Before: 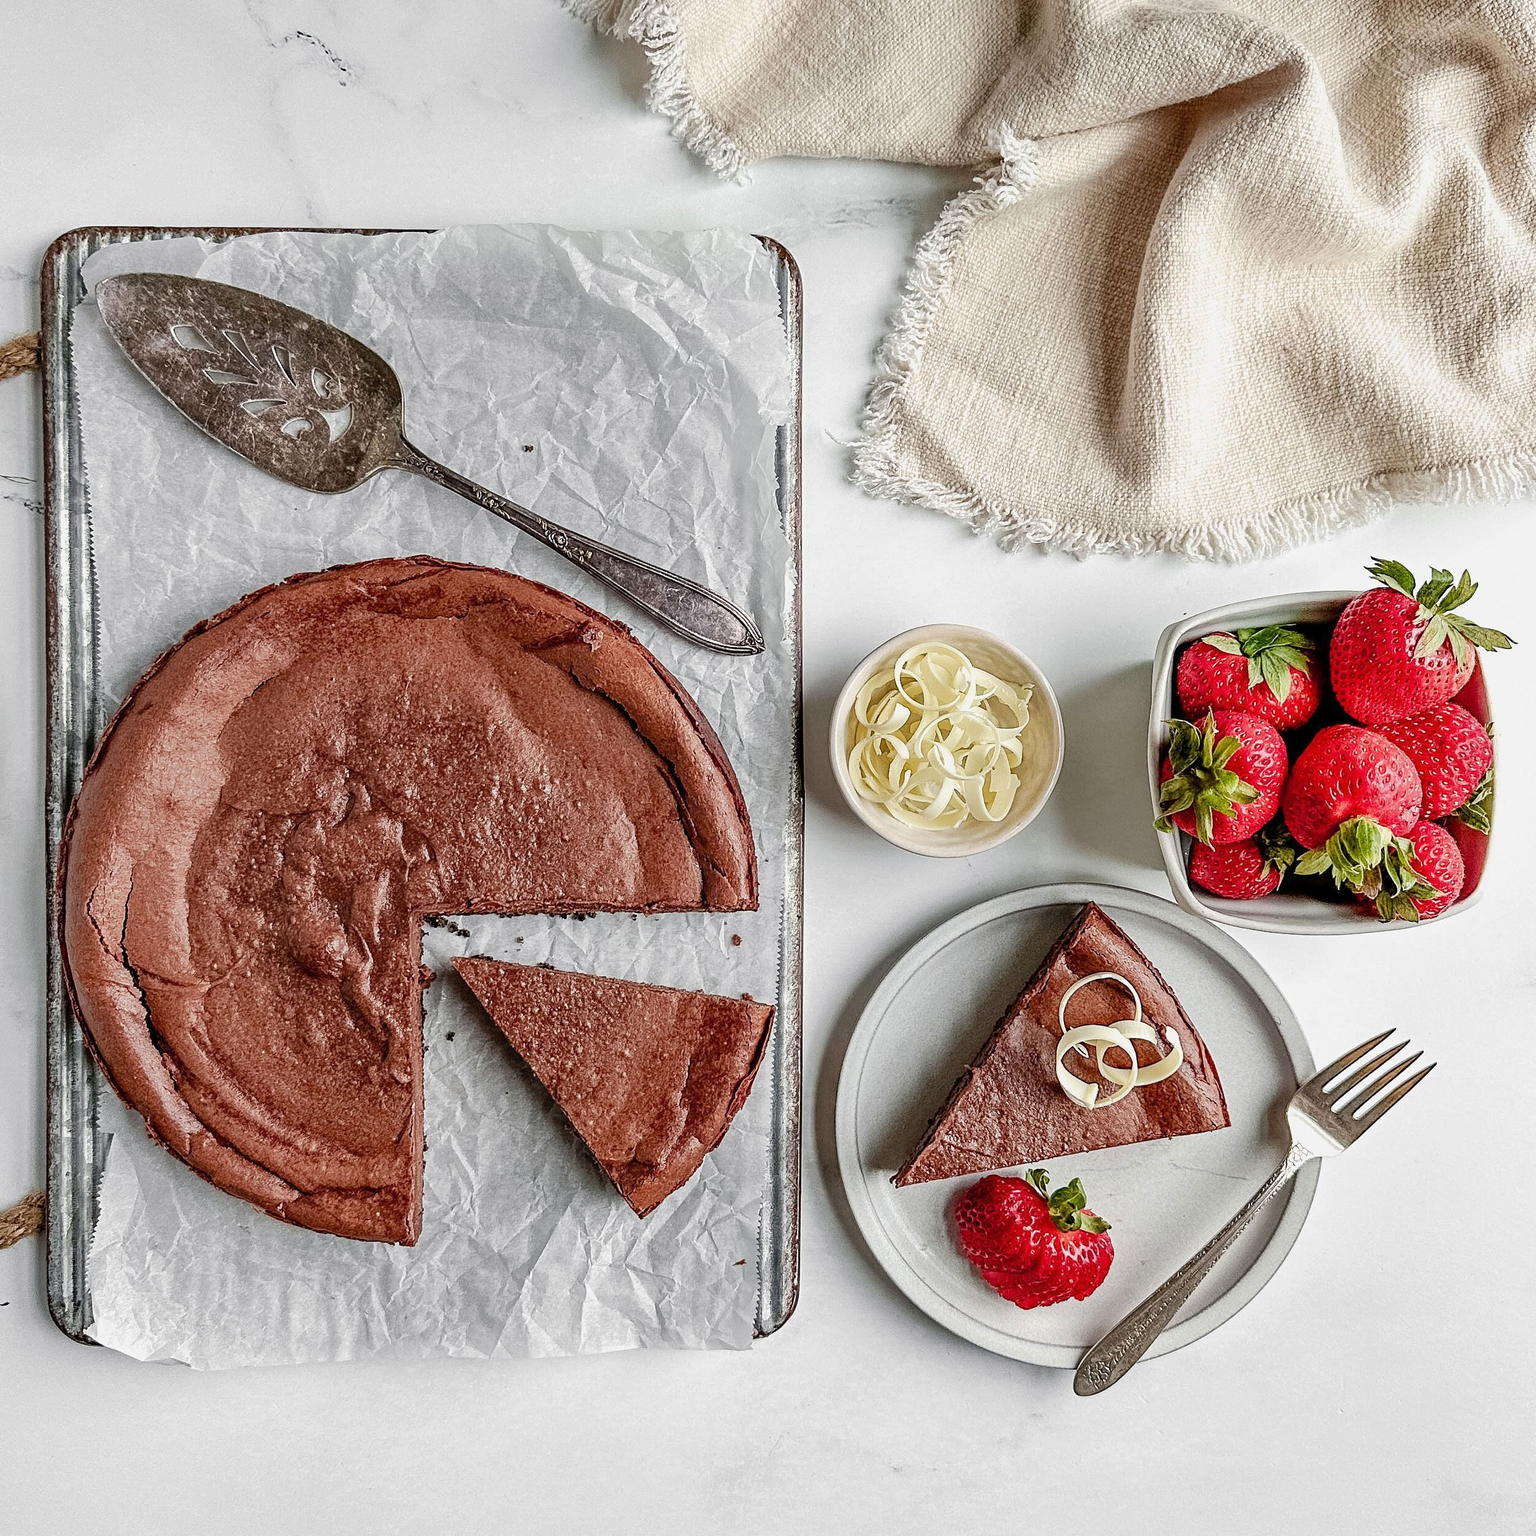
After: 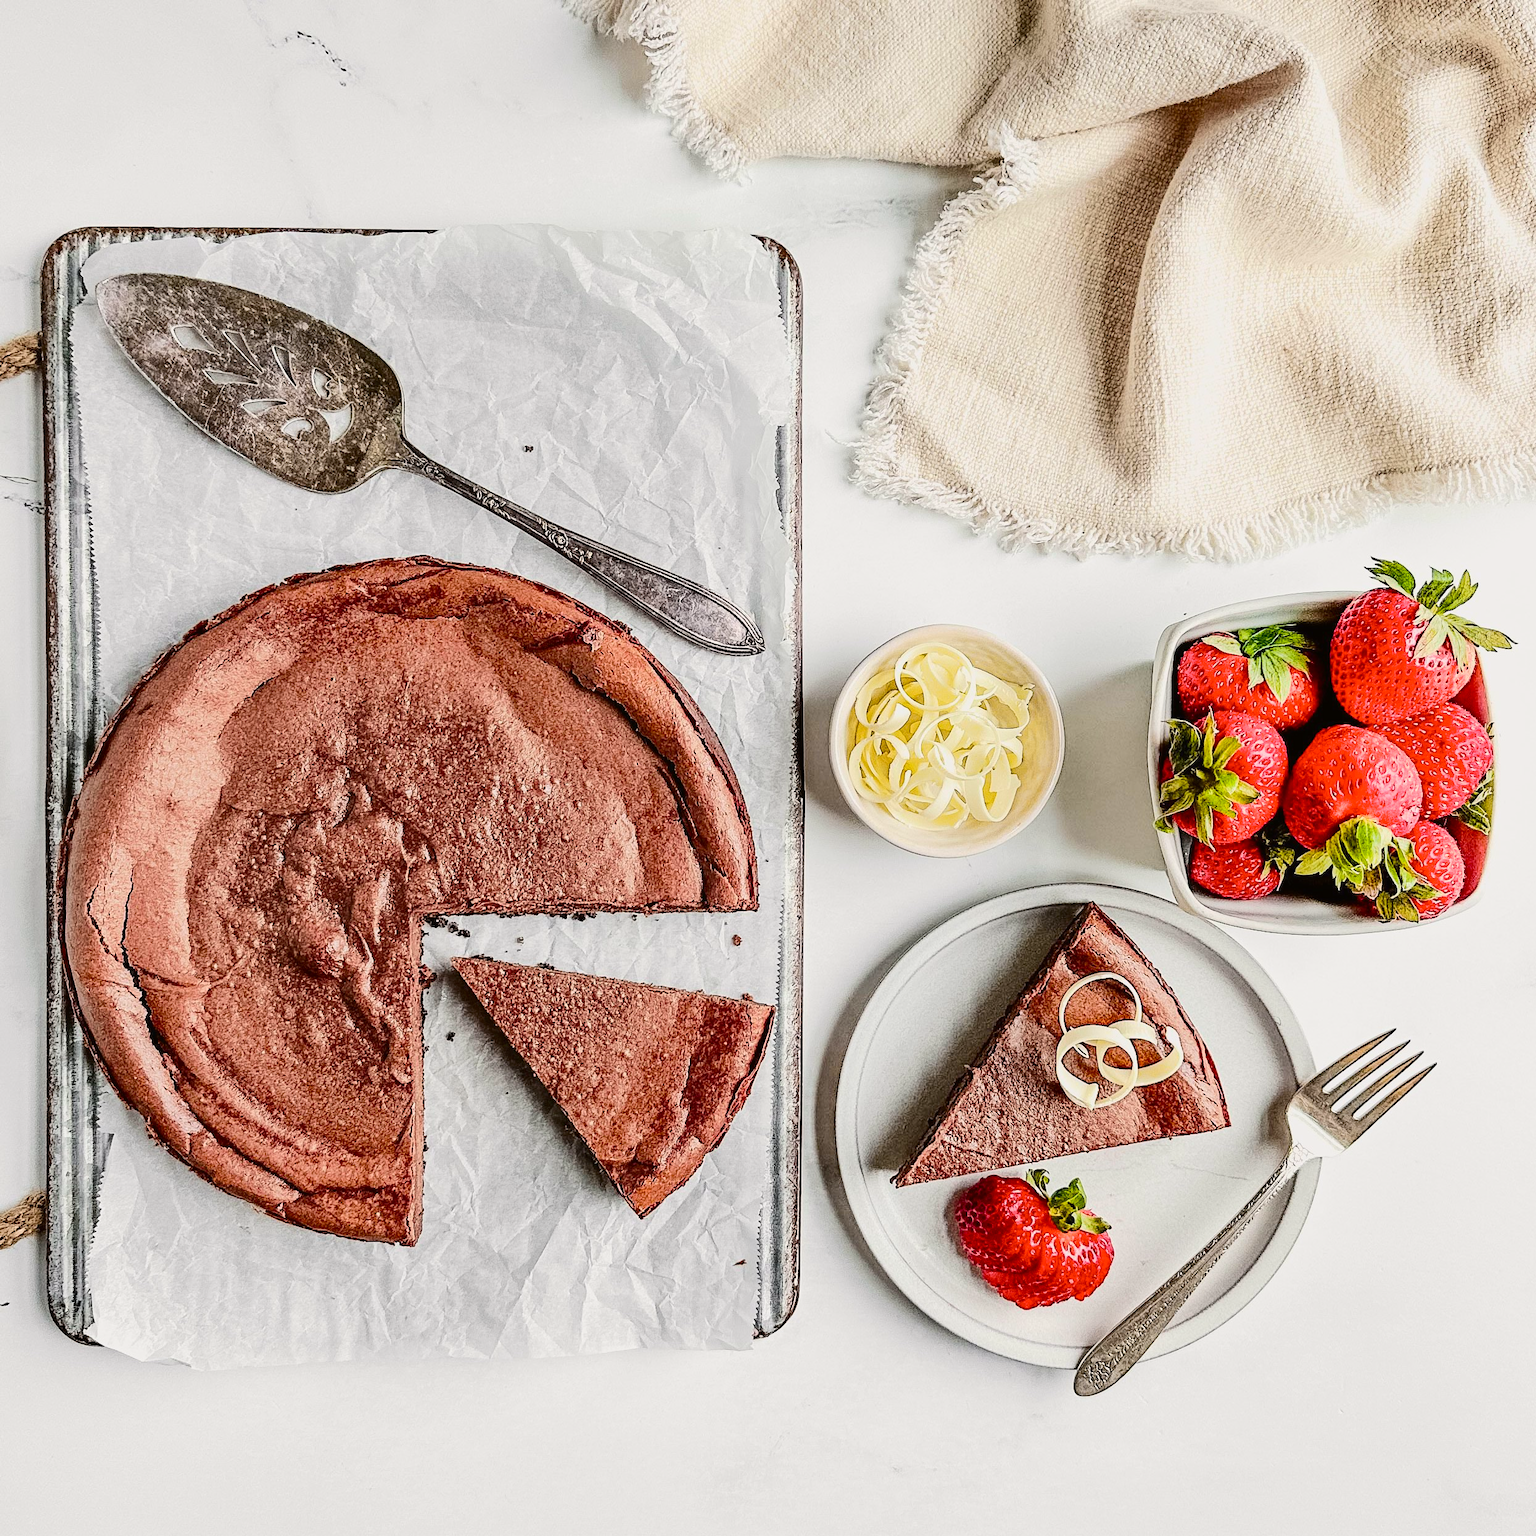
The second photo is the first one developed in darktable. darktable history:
tone curve: curves: ch0 [(0, 0.011) (0.104, 0.085) (0.236, 0.234) (0.398, 0.507) (0.472, 0.62) (0.641, 0.773) (0.835, 0.883) (1, 0.961)]; ch1 [(0, 0) (0.353, 0.344) (0.43, 0.401) (0.479, 0.476) (0.502, 0.504) (0.54, 0.542) (0.602, 0.613) (0.638, 0.668) (0.693, 0.727) (1, 1)]; ch2 [(0, 0) (0.34, 0.314) (0.434, 0.43) (0.5, 0.506) (0.528, 0.534) (0.55, 0.567) (0.595, 0.613) (0.644, 0.729) (1, 1)], color space Lab, independent channels, preserve colors none
